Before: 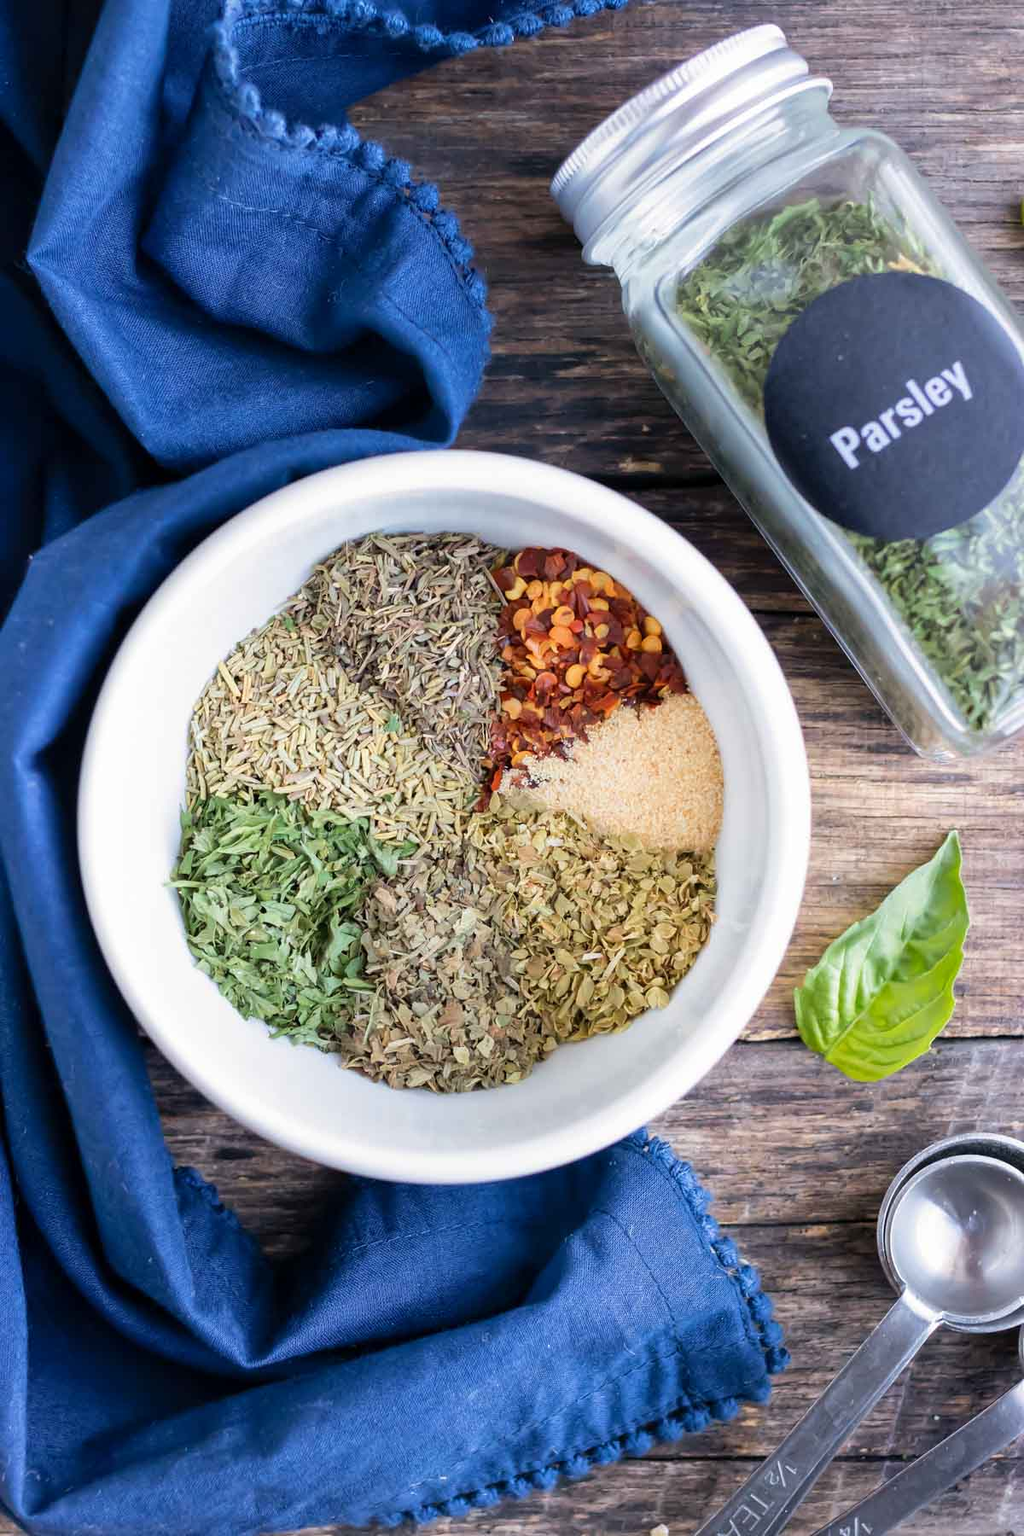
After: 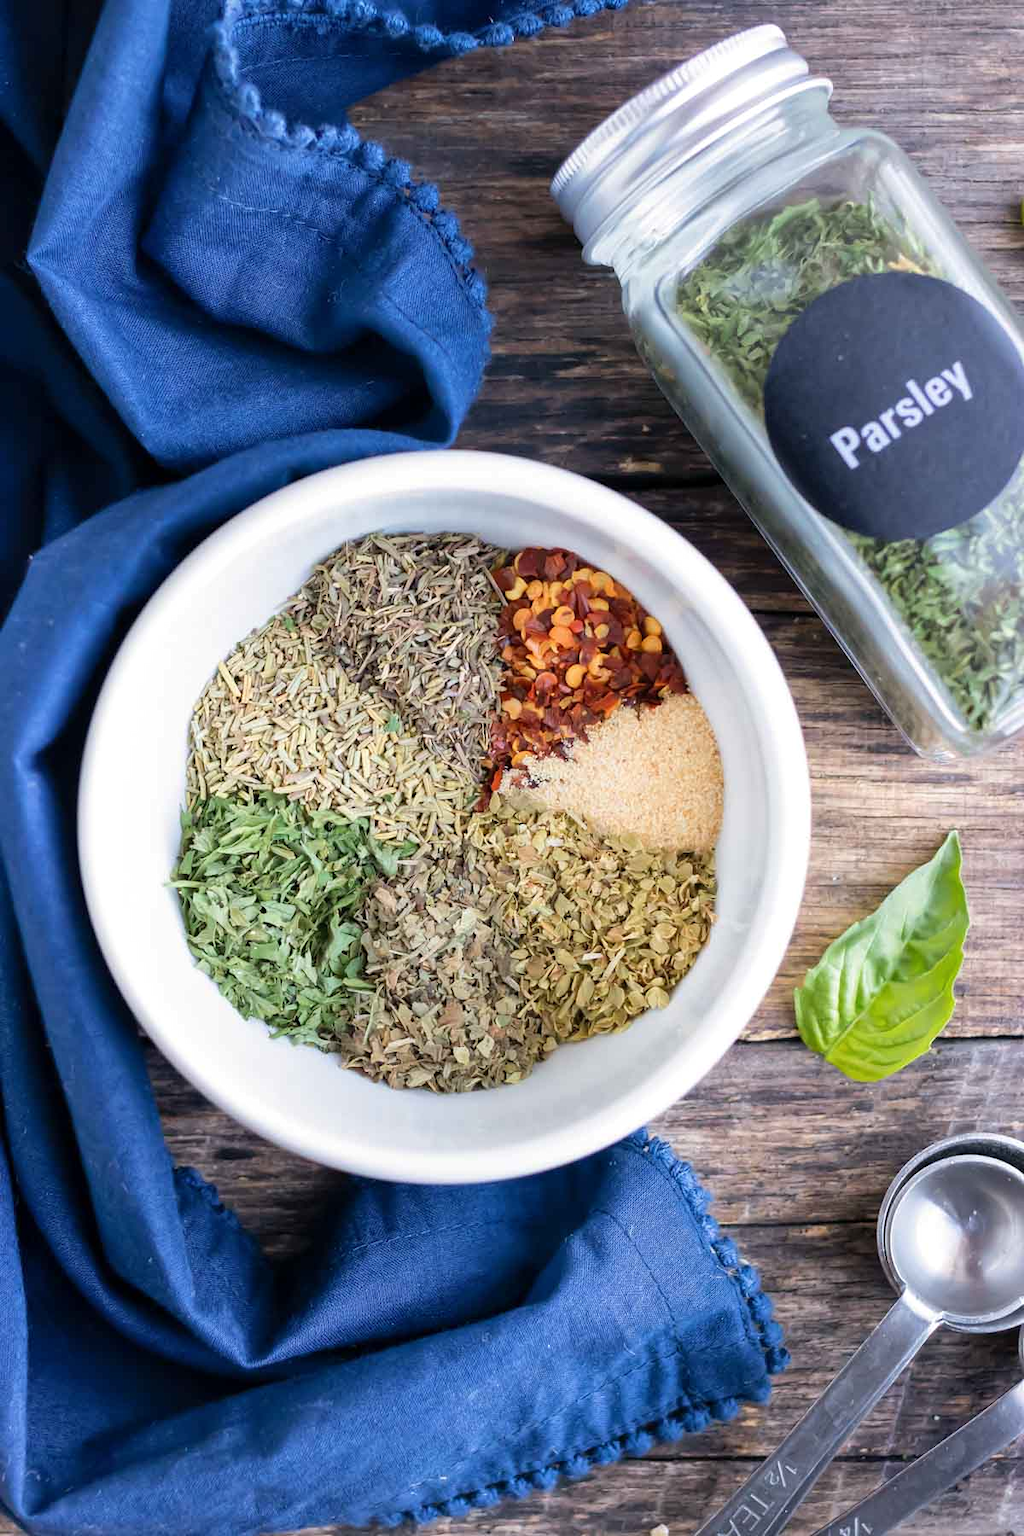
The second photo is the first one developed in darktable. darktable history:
shadows and highlights: shadows 12.57, white point adjustment 1.21, highlights -0.789, soften with gaussian
